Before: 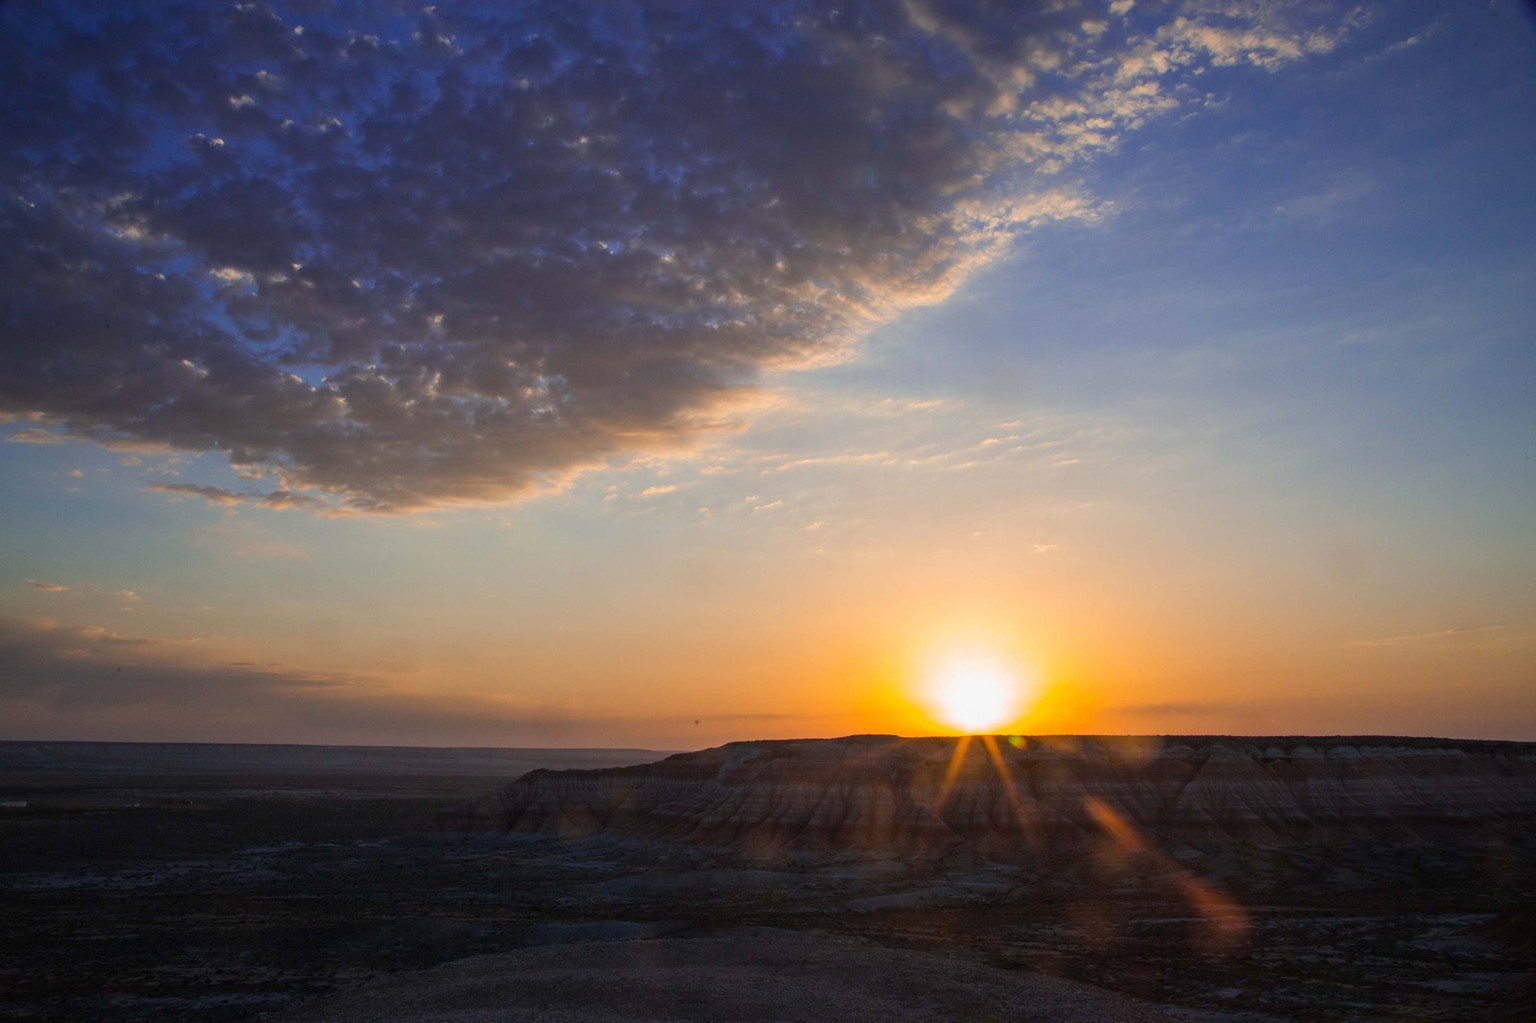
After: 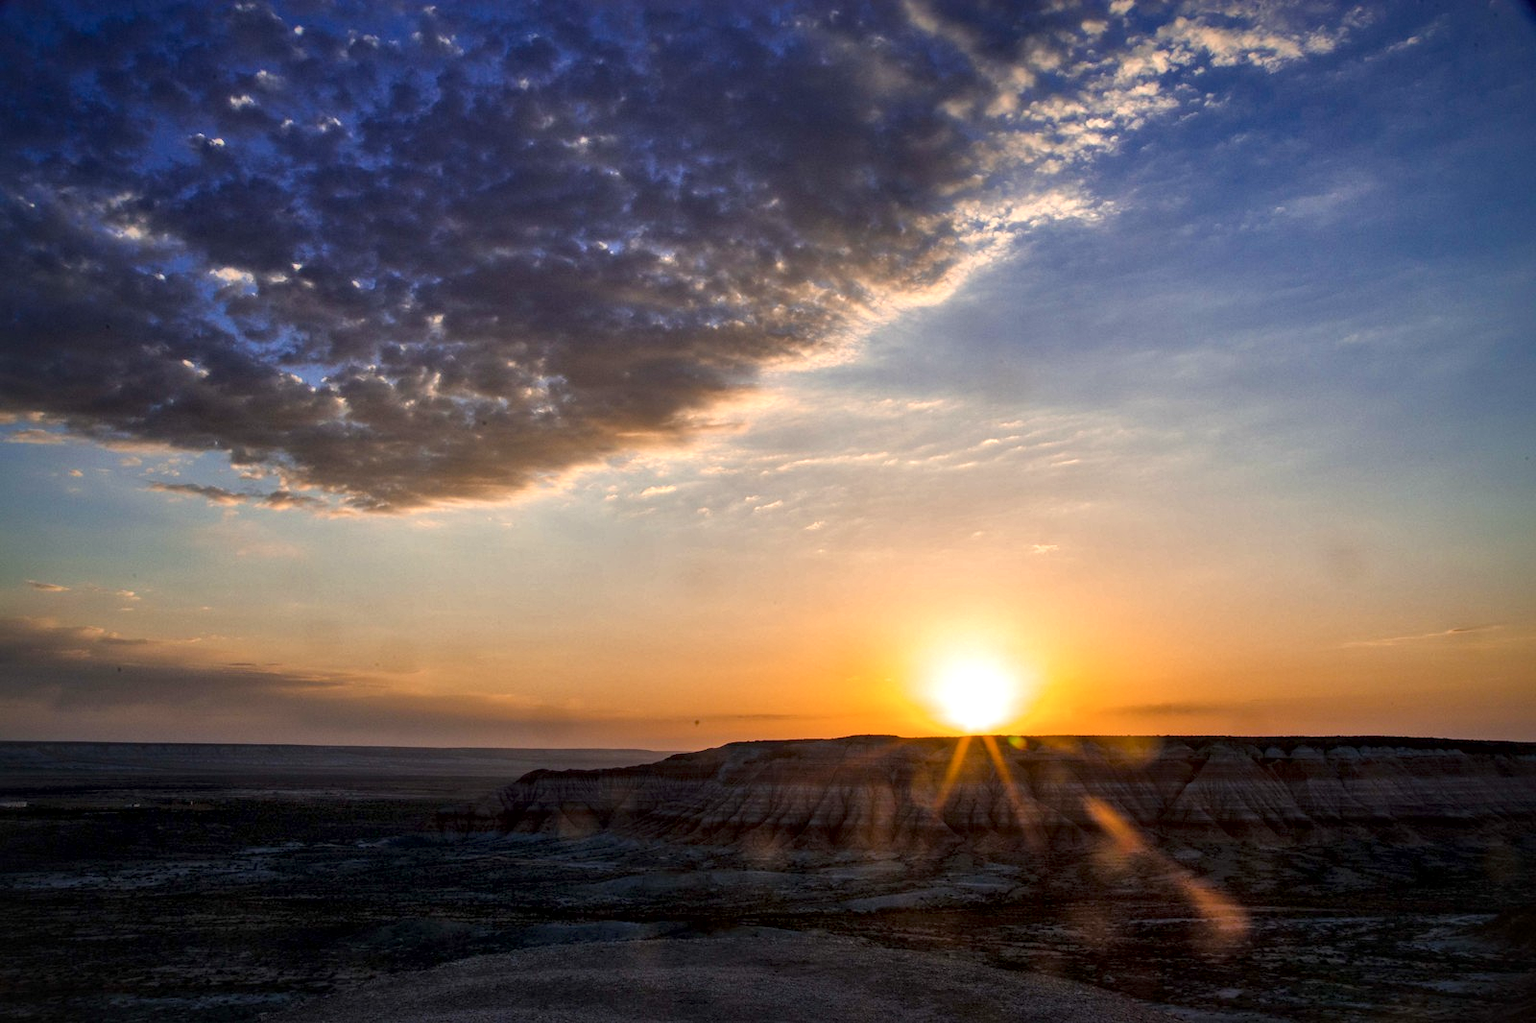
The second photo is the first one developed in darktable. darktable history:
color balance rgb: shadows lift › chroma 0.974%, shadows lift › hue 113.73°, highlights gain › chroma 1.71%, highlights gain › hue 57.29°, perceptual saturation grading › global saturation 0.192%, perceptual saturation grading › highlights -8.803%, perceptual saturation grading › mid-tones 18.267%, perceptual saturation grading › shadows 28.614%, global vibrance 20%
contrast brightness saturation: saturation -0.054
local contrast: mode bilateral grid, contrast 45, coarseness 69, detail 213%, midtone range 0.2
